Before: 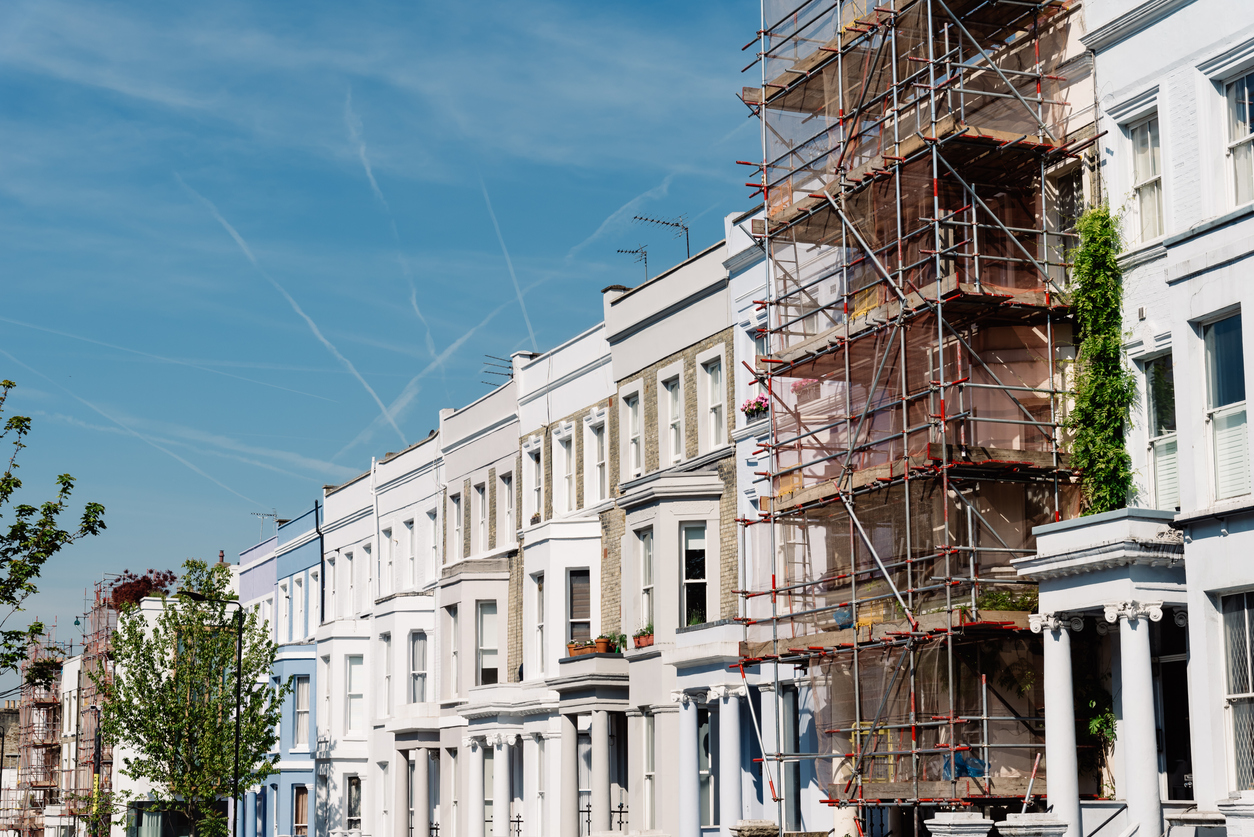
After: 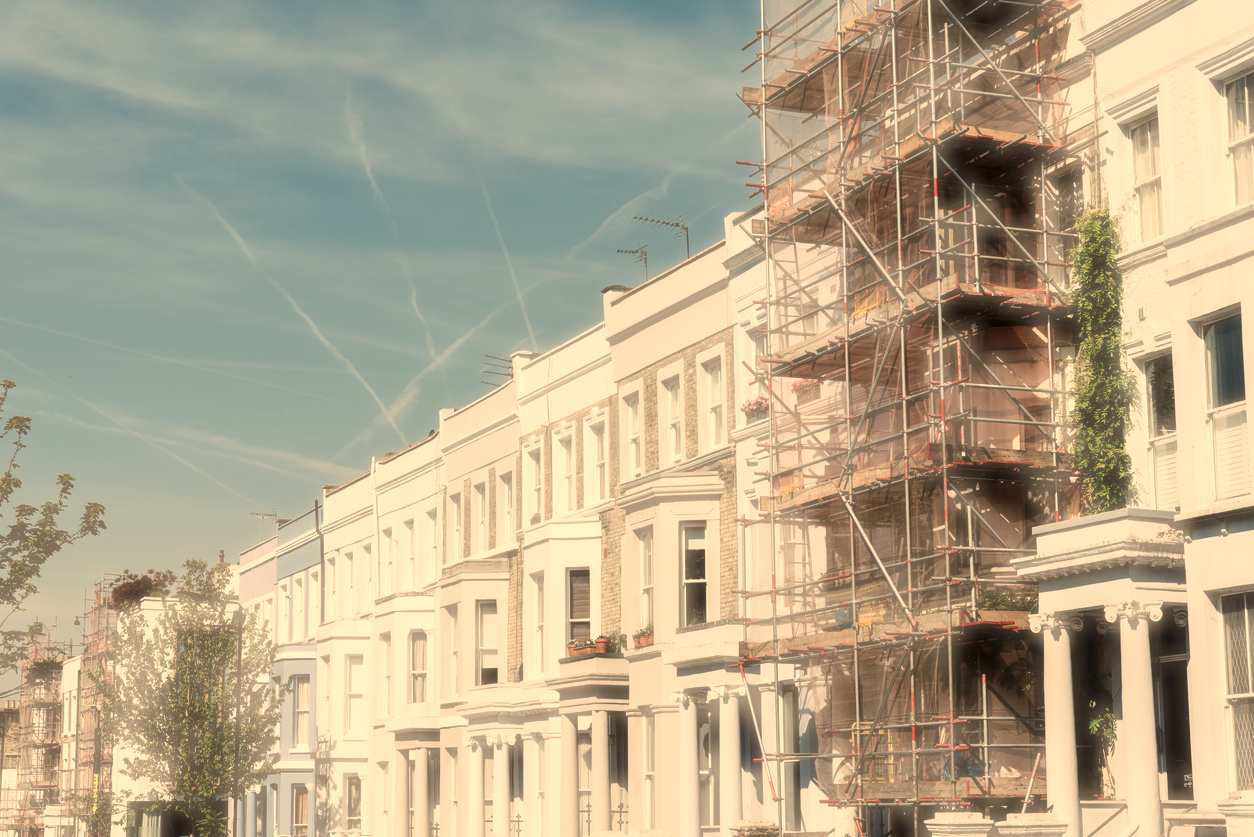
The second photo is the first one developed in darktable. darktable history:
haze removal: strength -0.9, distance 0.225, compatibility mode true, adaptive false
white balance: red 1.138, green 0.996, blue 0.812
local contrast: on, module defaults
